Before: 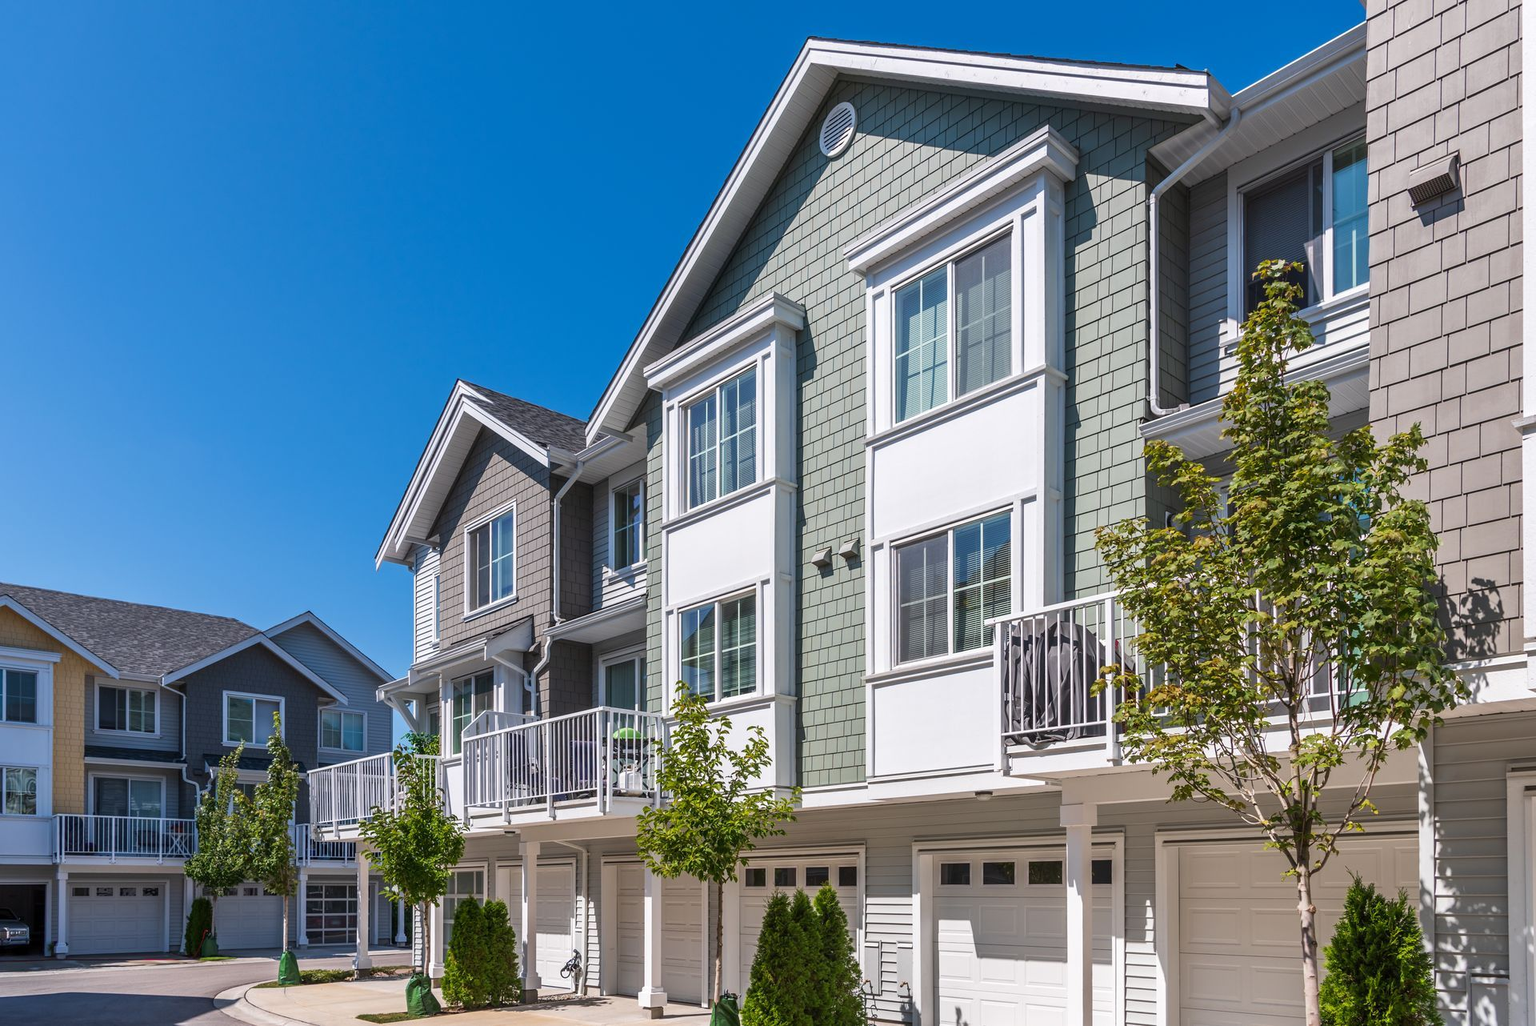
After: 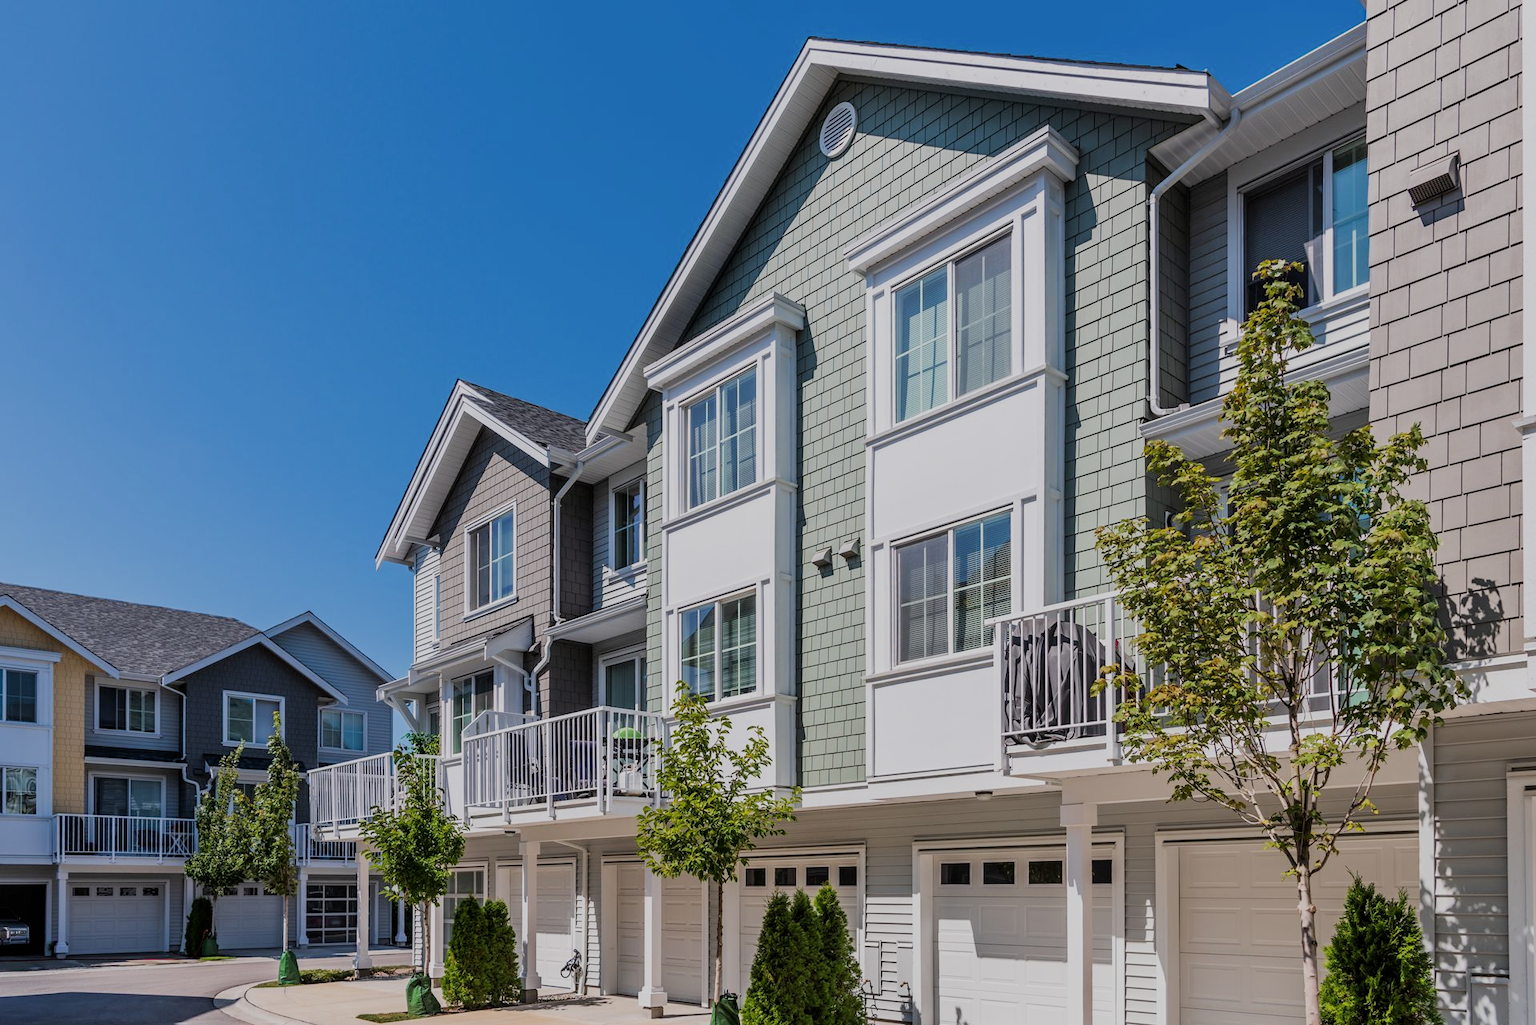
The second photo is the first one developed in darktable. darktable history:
filmic rgb: black relative exposure -7.14 EV, white relative exposure 5.39 EV, hardness 3.03
